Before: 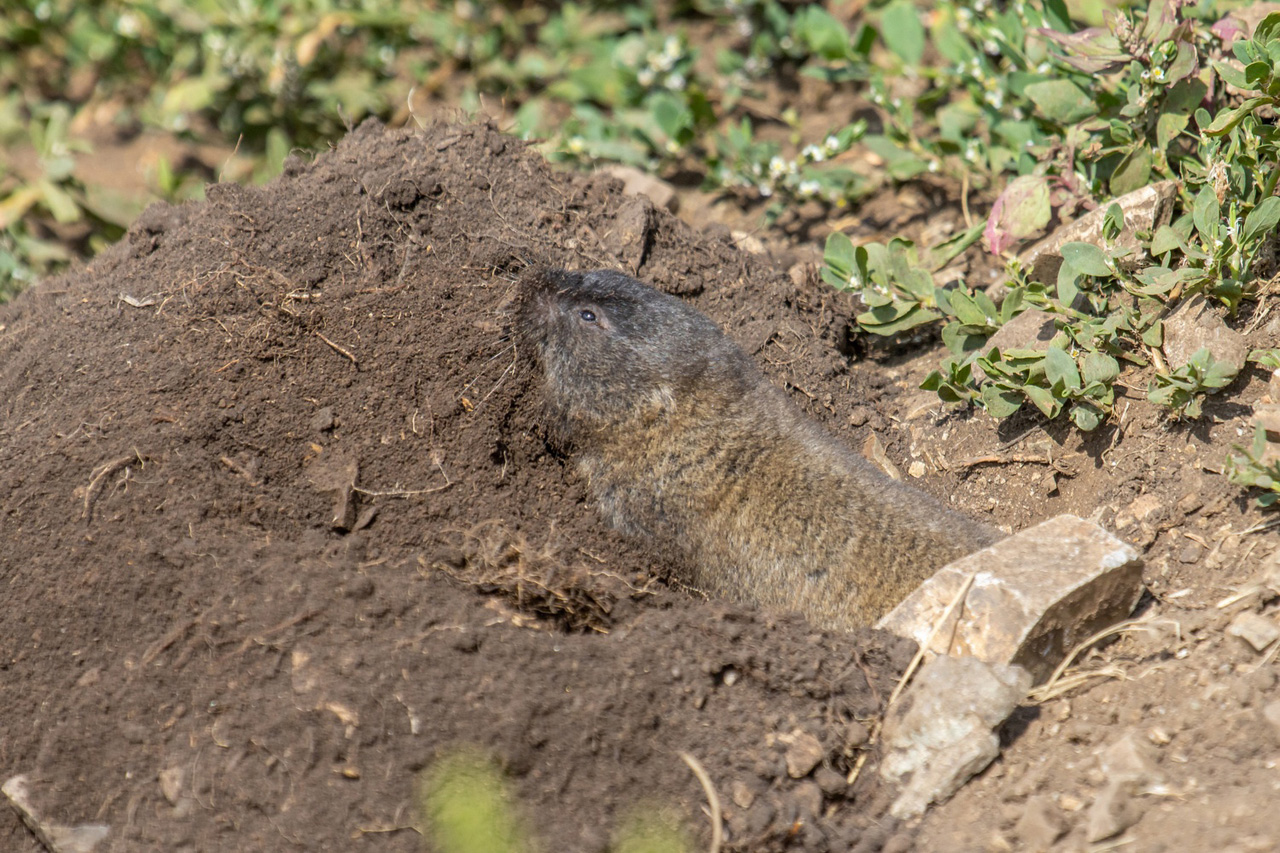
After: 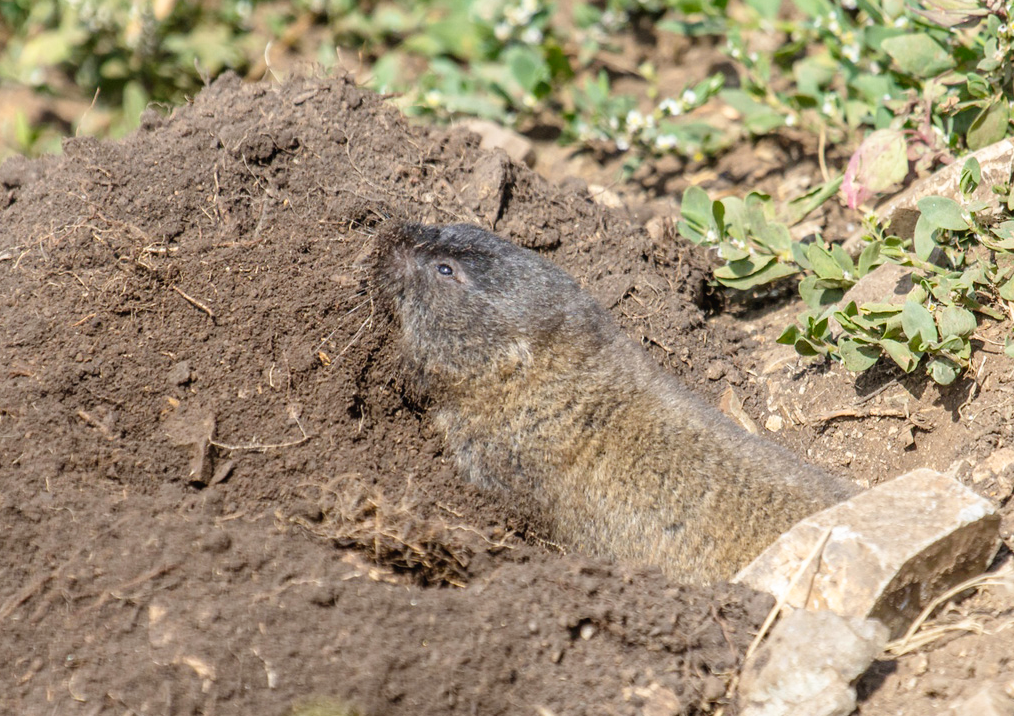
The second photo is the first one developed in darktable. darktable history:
crop: left 11.194%, top 5.416%, right 9.556%, bottom 10.534%
tone curve: curves: ch0 [(0, 0) (0.003, 0.023) (0.011, 0.025) (0.025, 0.029) (0.044, 0.047) (0.069, 0.079) (0.1, 0.113) (0.136, 0.152) (0.177, 0.199) (0.224, 0.26) (0.277, 0.333) (0.335, 0.404) (0.399, 0.48) (0.468, 0.559) (0.543, 0.635) (0.623, 0.713) (0.709, 0.797) (0.801, 0.879) (0.898, 0.953) (1, 1)], preserve colors none
